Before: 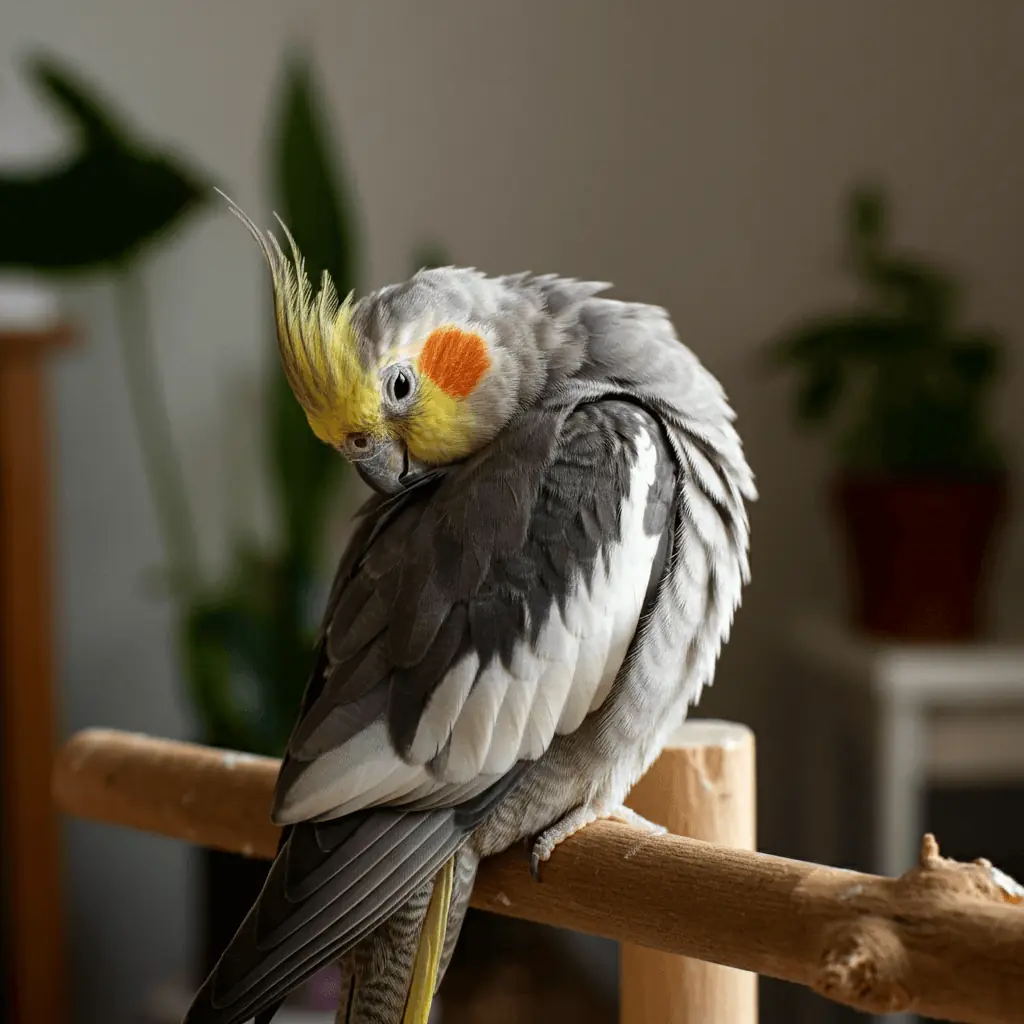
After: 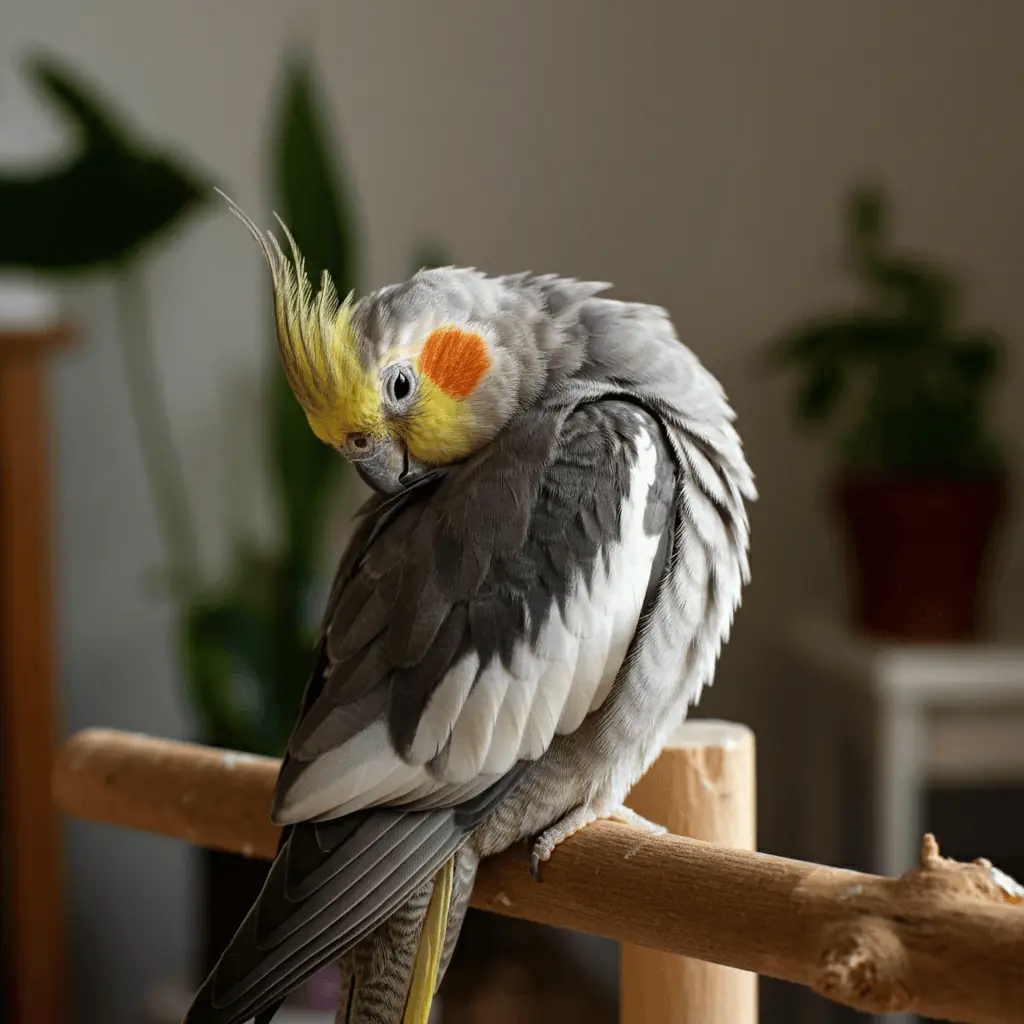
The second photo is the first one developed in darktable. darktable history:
color correction: highlights a* 0.003, highlights b* -0.283
shadows and highlights: shadows 25, highlights -25
